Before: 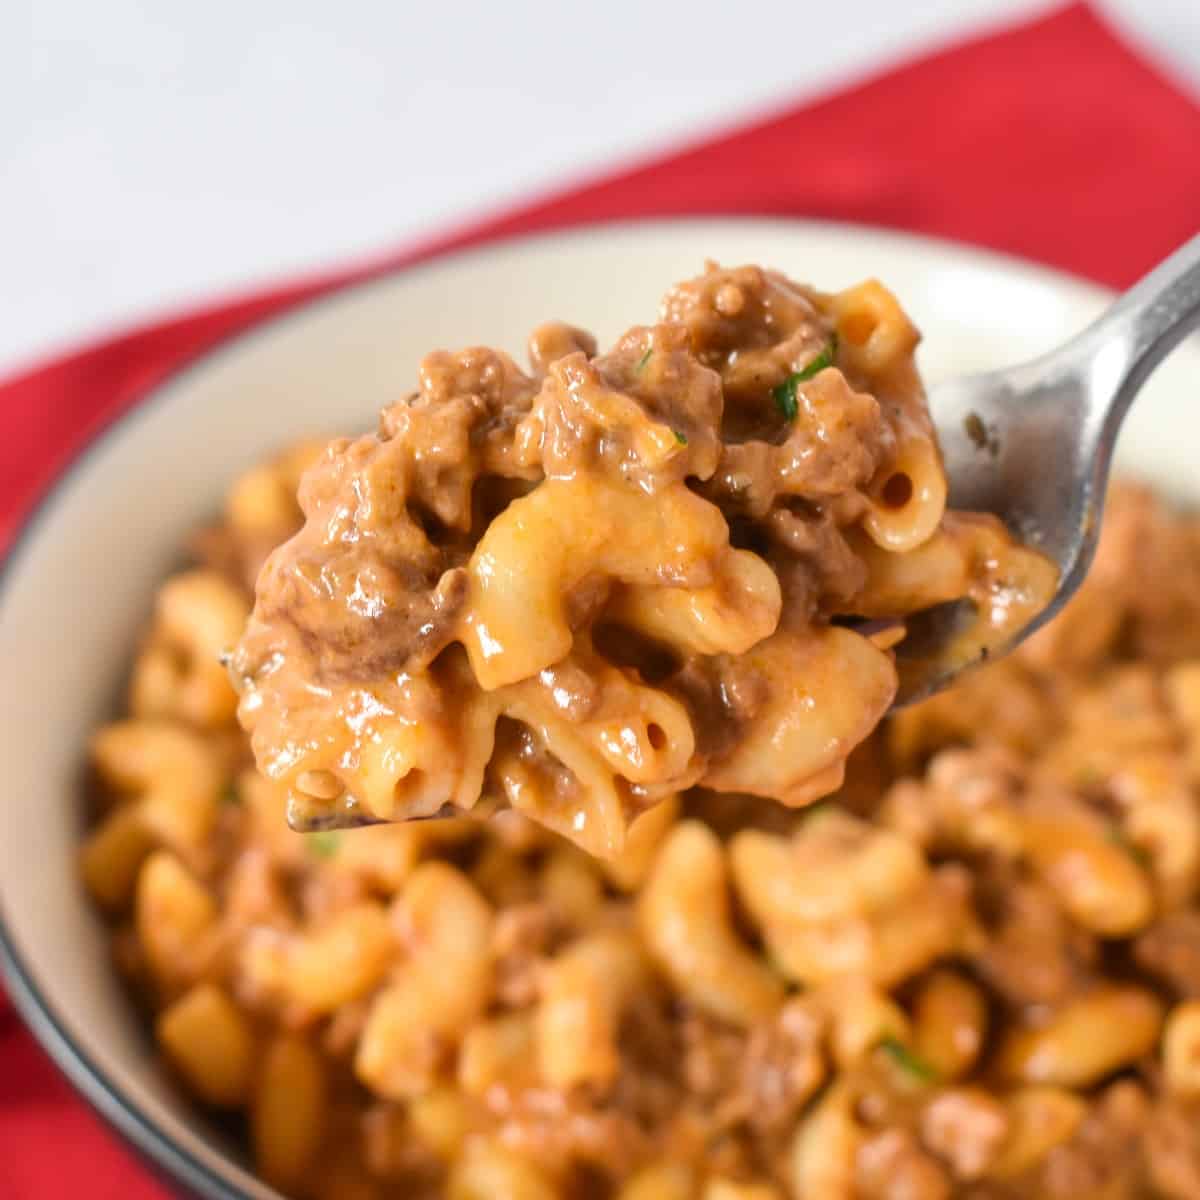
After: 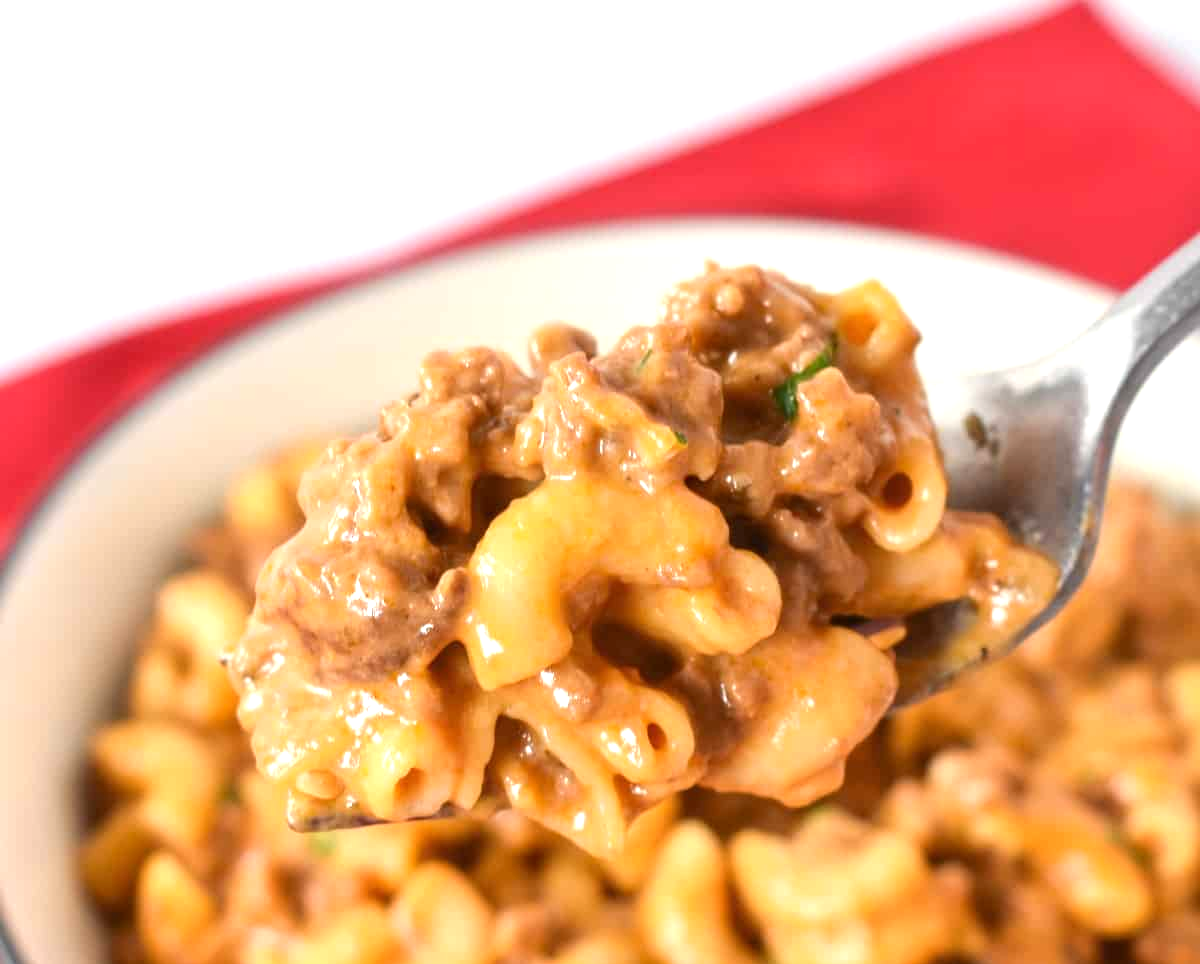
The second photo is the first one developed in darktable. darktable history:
crop: bottom 19.647%
exposure: exposure 0.517 EV, compensate exposure bias true, compensate highlight preservation false
